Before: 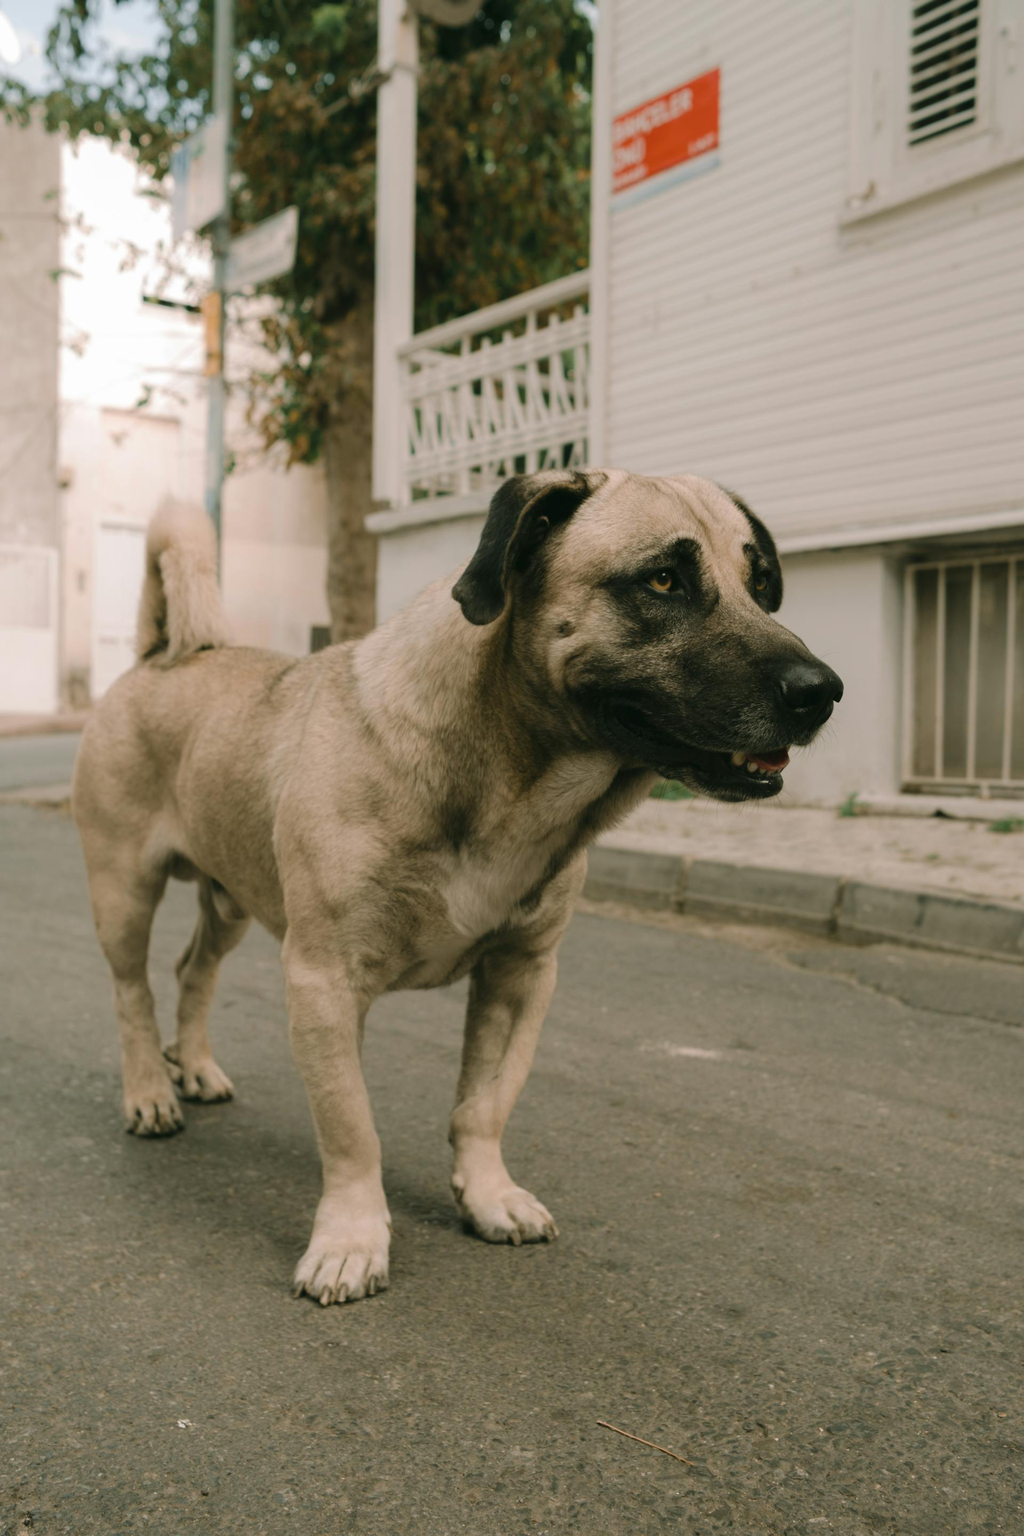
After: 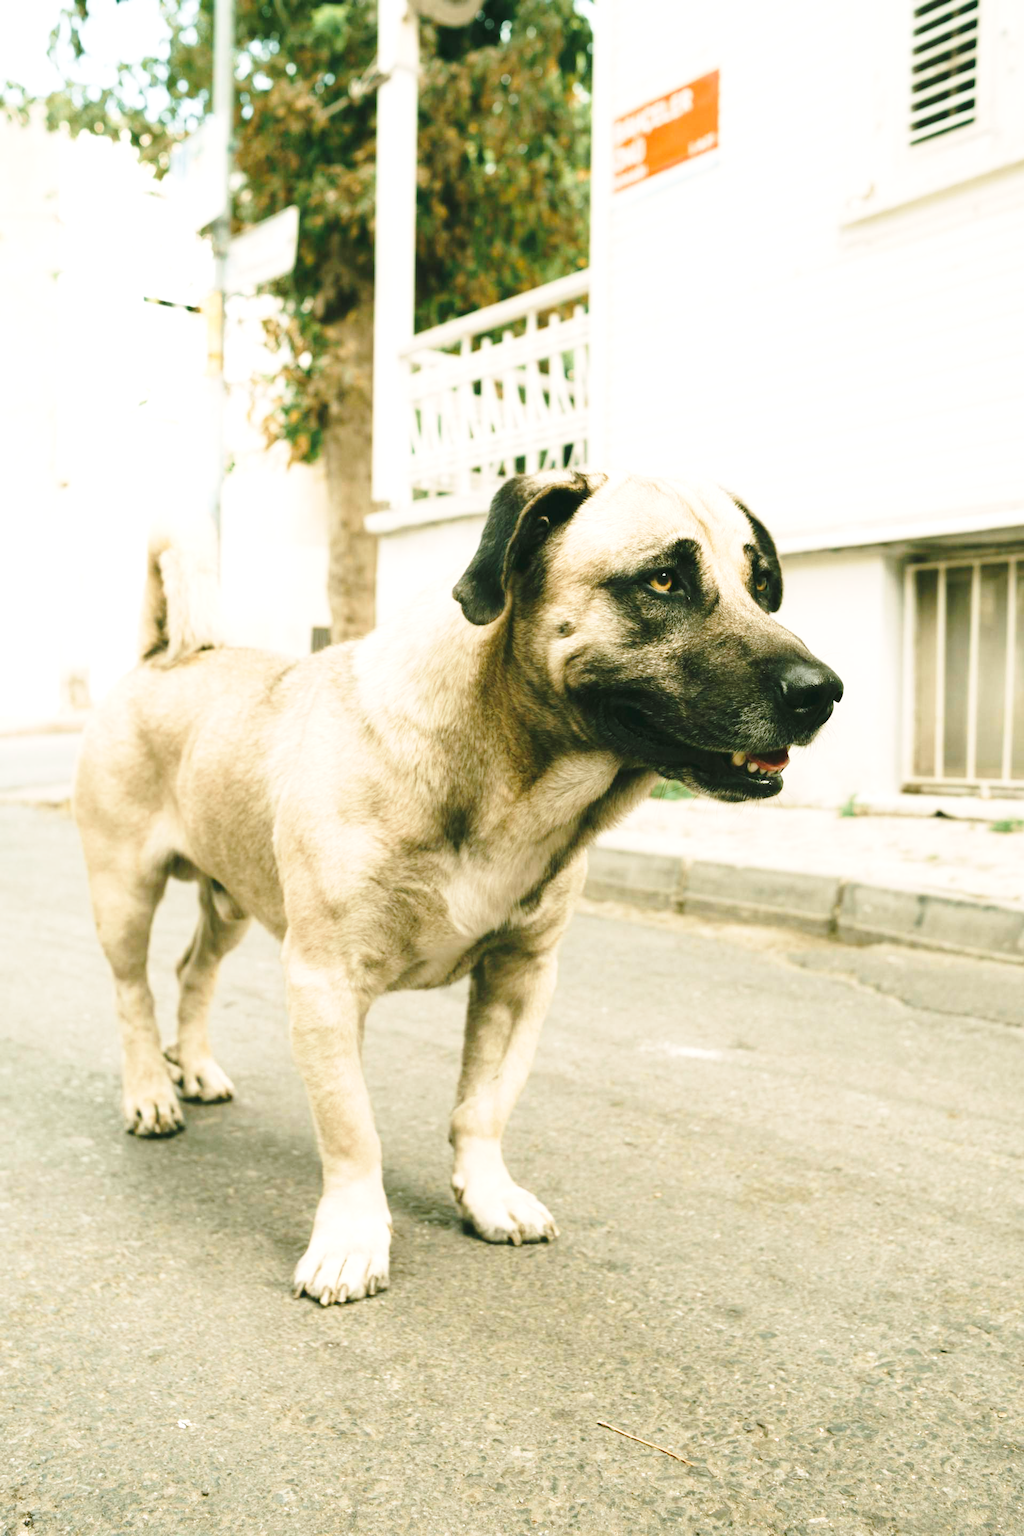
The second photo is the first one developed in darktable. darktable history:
exposure: exposure 1.252 EV, compensate exposure bias true, compensate highlight preservation false
base curve: curves: ch0 [(0, 0) (0.028, 0.03) (0.121, 0.232) (0.46, 0.748) (0.859, 0.968) (1, 1)], preserve colors none
